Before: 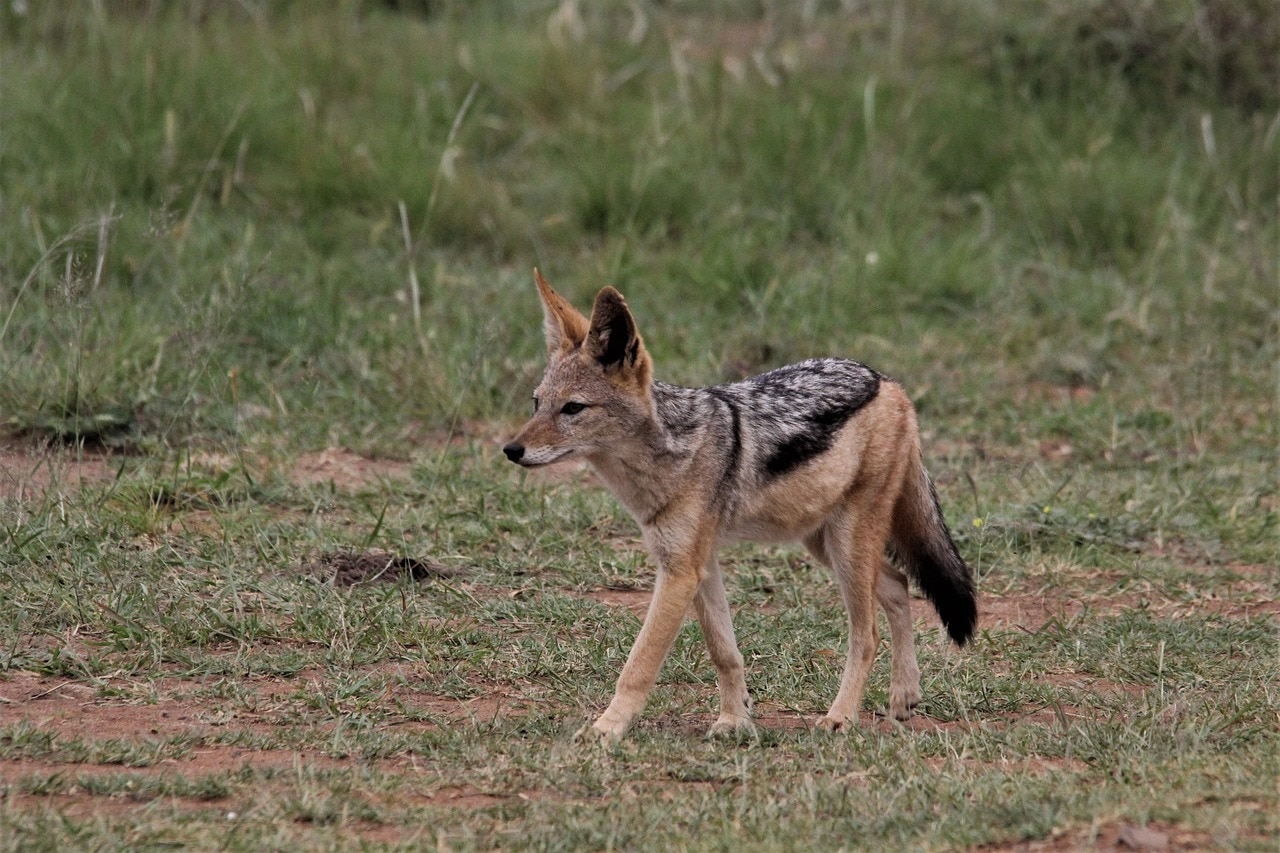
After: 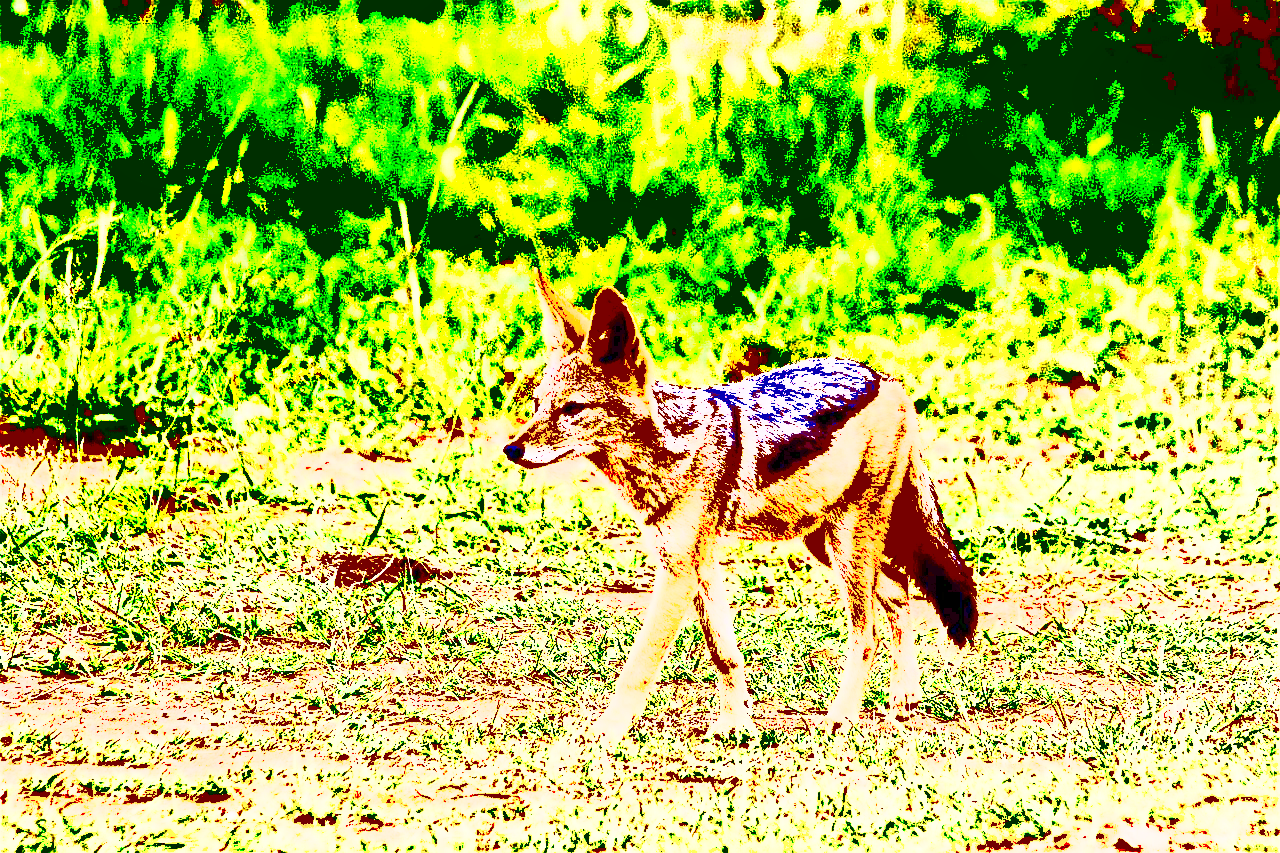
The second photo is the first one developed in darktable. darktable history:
sharpen: on, module defaults
shadows and highlights: white point adjustment -3.75, highlights -63.74, highlights color adjustment 72.71%, soften with gaussian
exposure: black level correction 0.1, exposure 3.019 EV, compensate highlight preservation false
